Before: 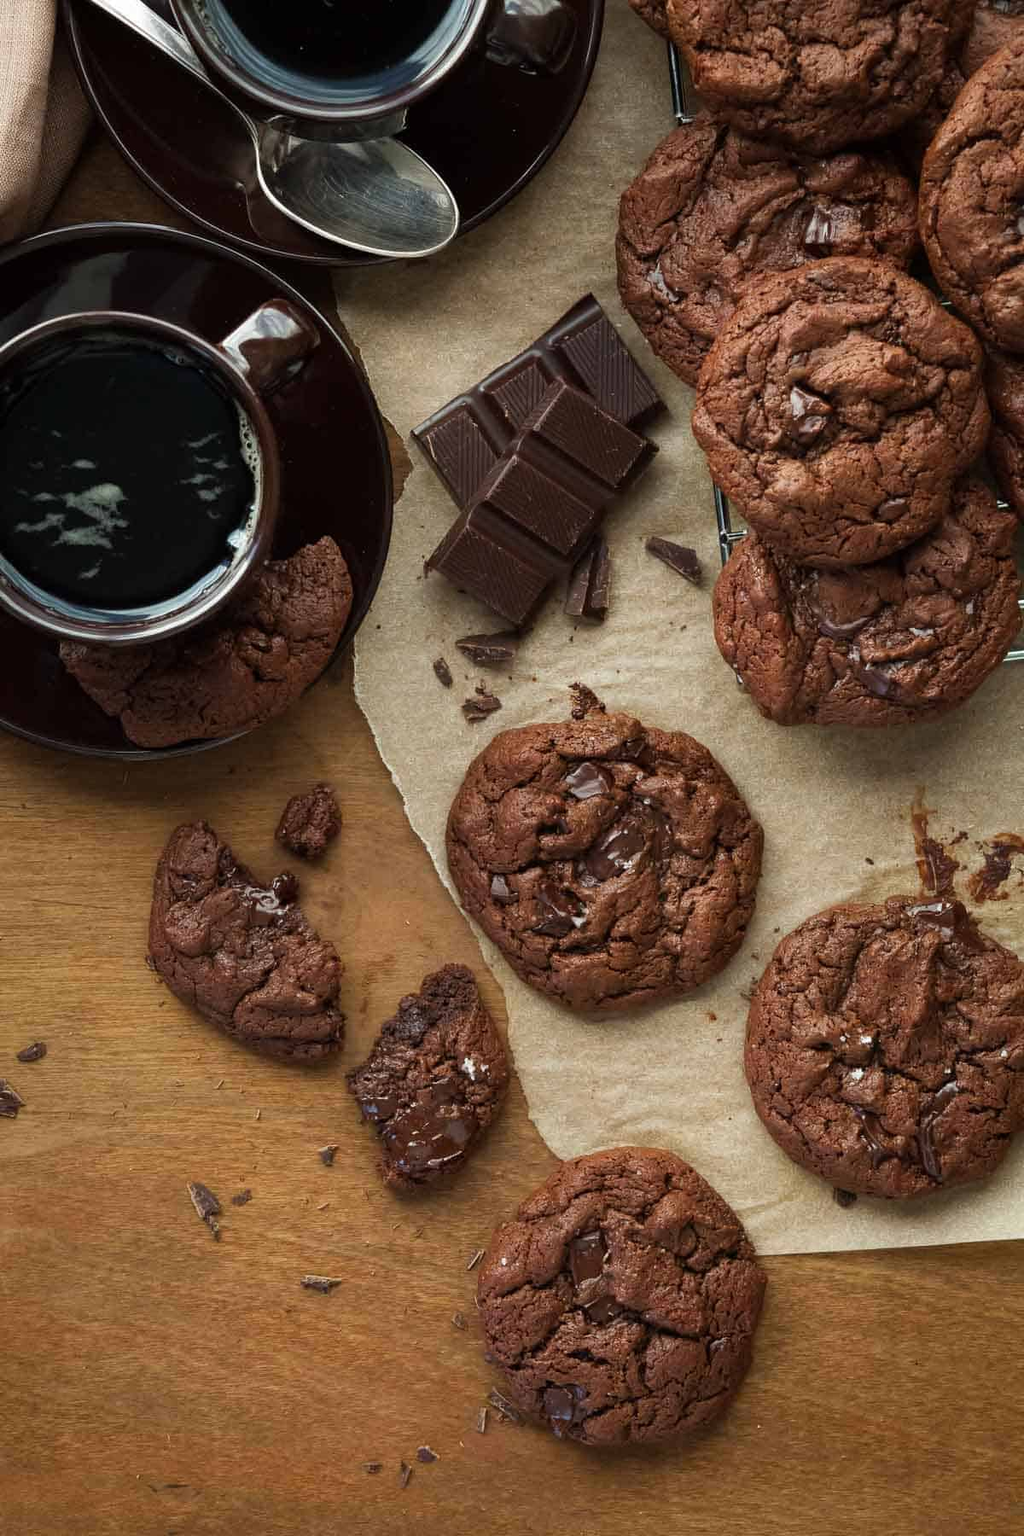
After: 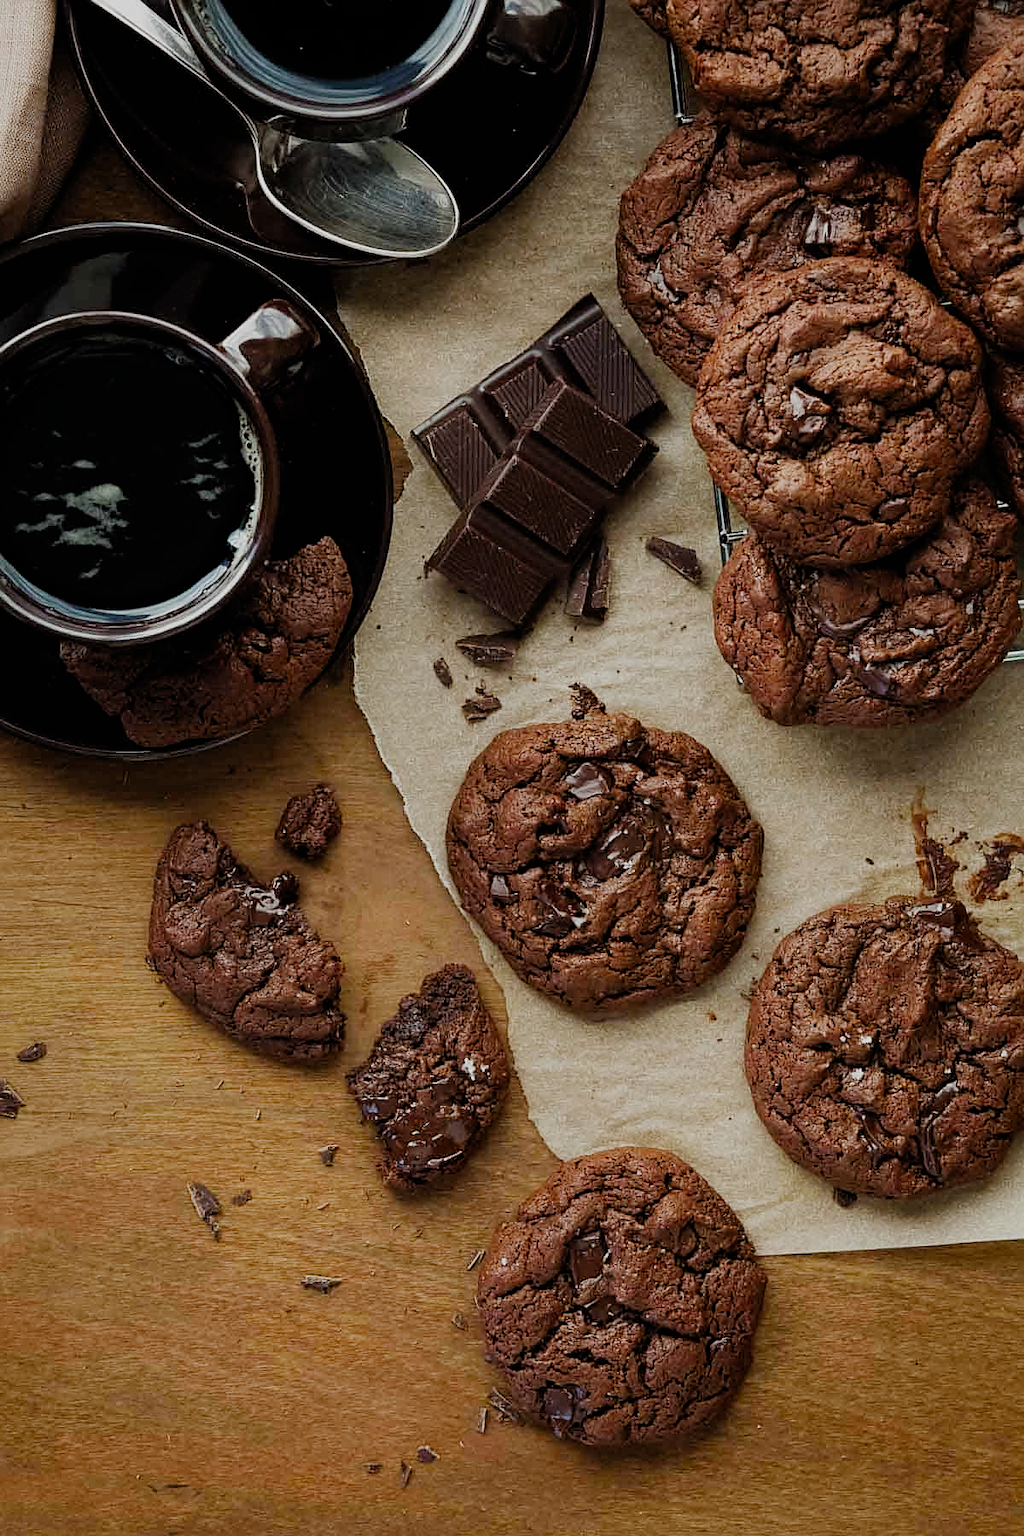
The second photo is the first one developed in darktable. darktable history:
sharpen: on, module defaults
filmic rgb: black relative exposure -7.65 EV, white relative exposure 4.56 EV, threshold 3.03 EV, hardness 3.61, add noise in highlights 0.002, preserve chrominance no, color science v3 (2019), use custom middle-gray values true, contrast in highlights soft, enable highlight reconstruction true
